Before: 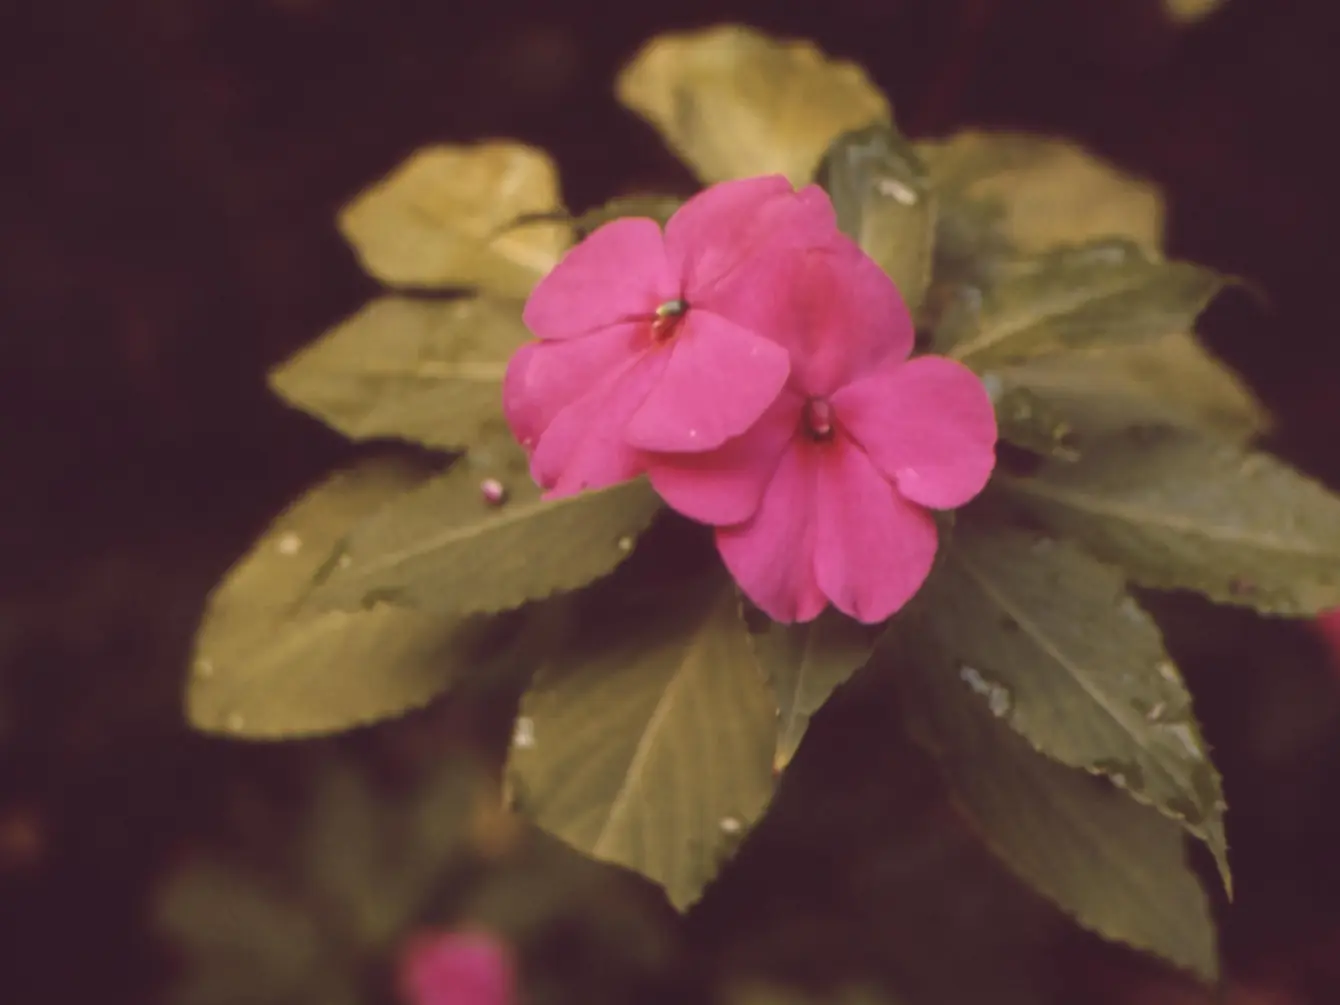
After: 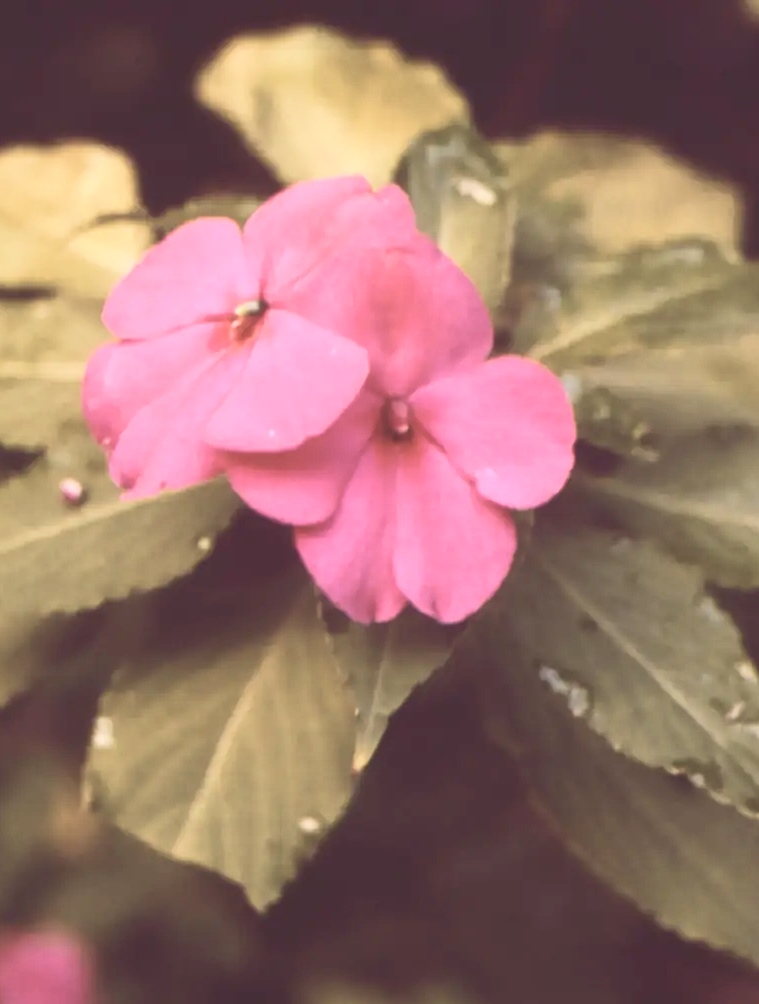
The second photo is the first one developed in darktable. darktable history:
crop: left 31.458%, top 0%, right 11.876%
contrast brightness saturation: contrast 0.43, brightness 0.56, saturation -0.19
velvia: on, module defaults
